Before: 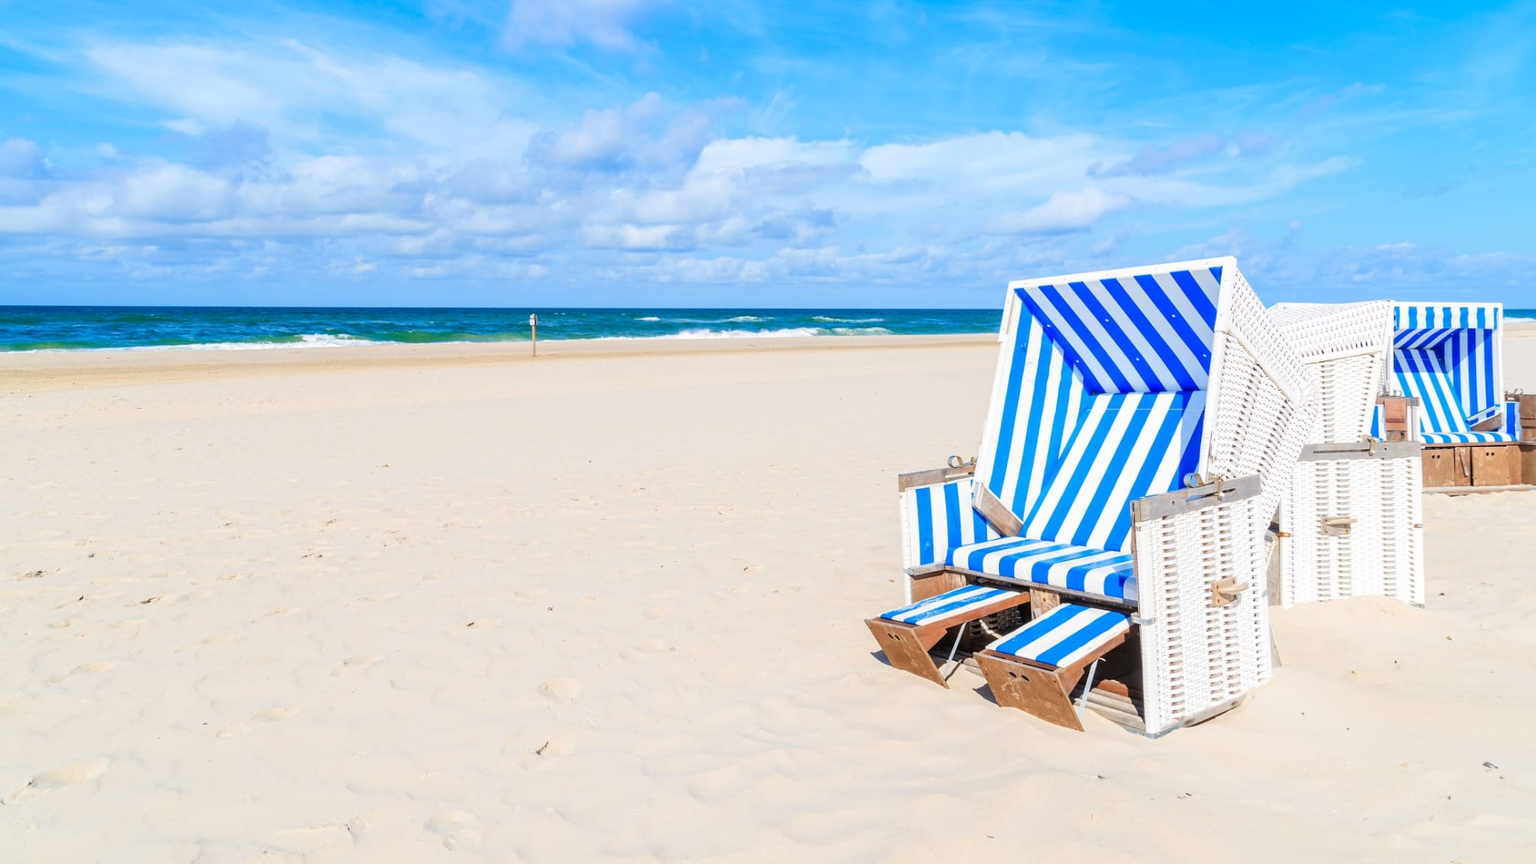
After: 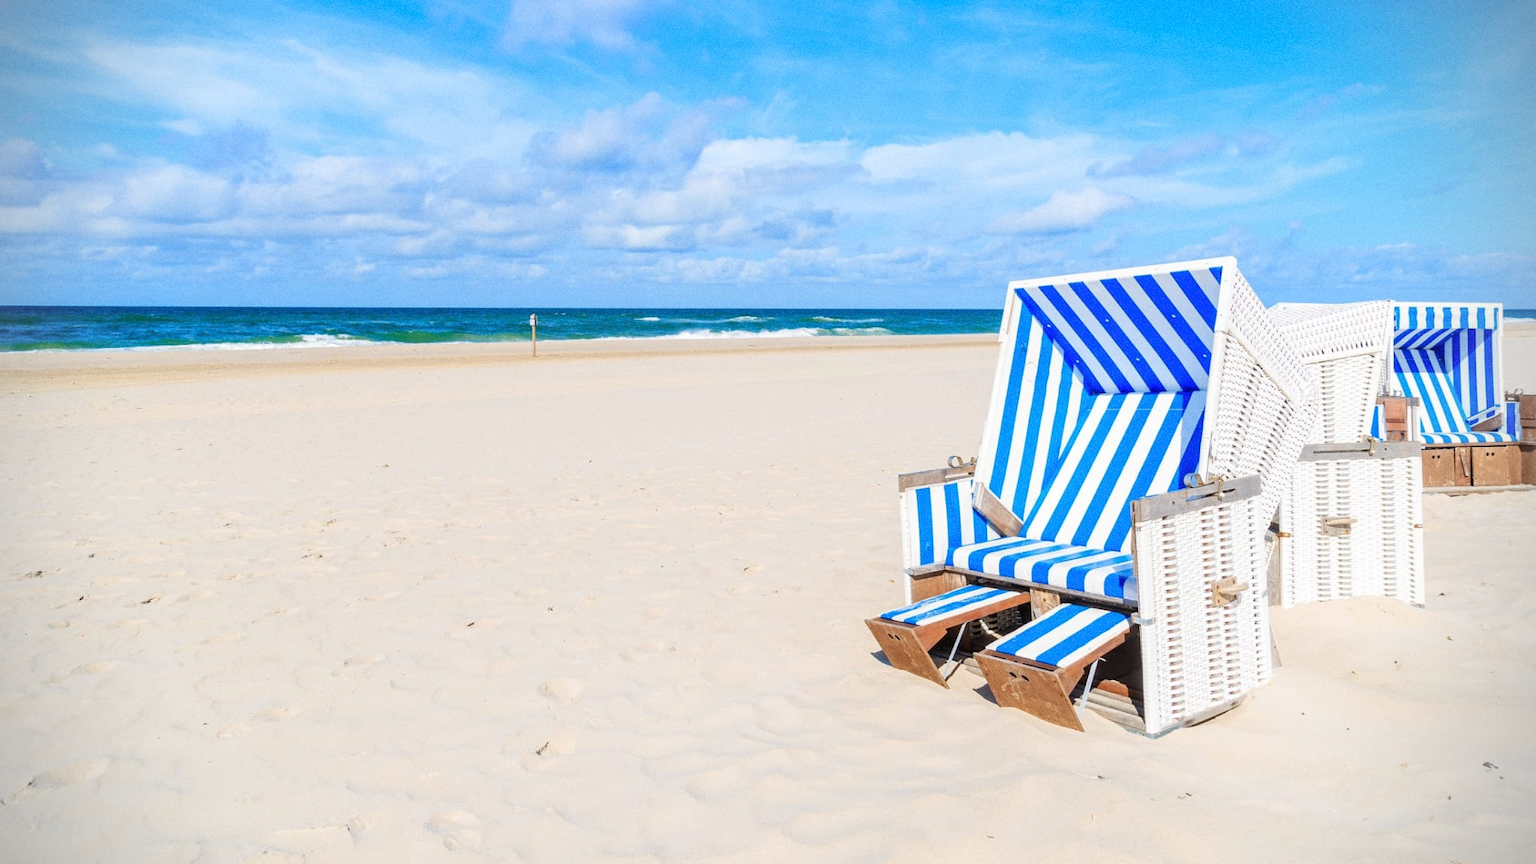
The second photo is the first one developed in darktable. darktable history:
vignetting: dithering 8-bit output, unbound false
grain: coarseness 0.09 ISO
